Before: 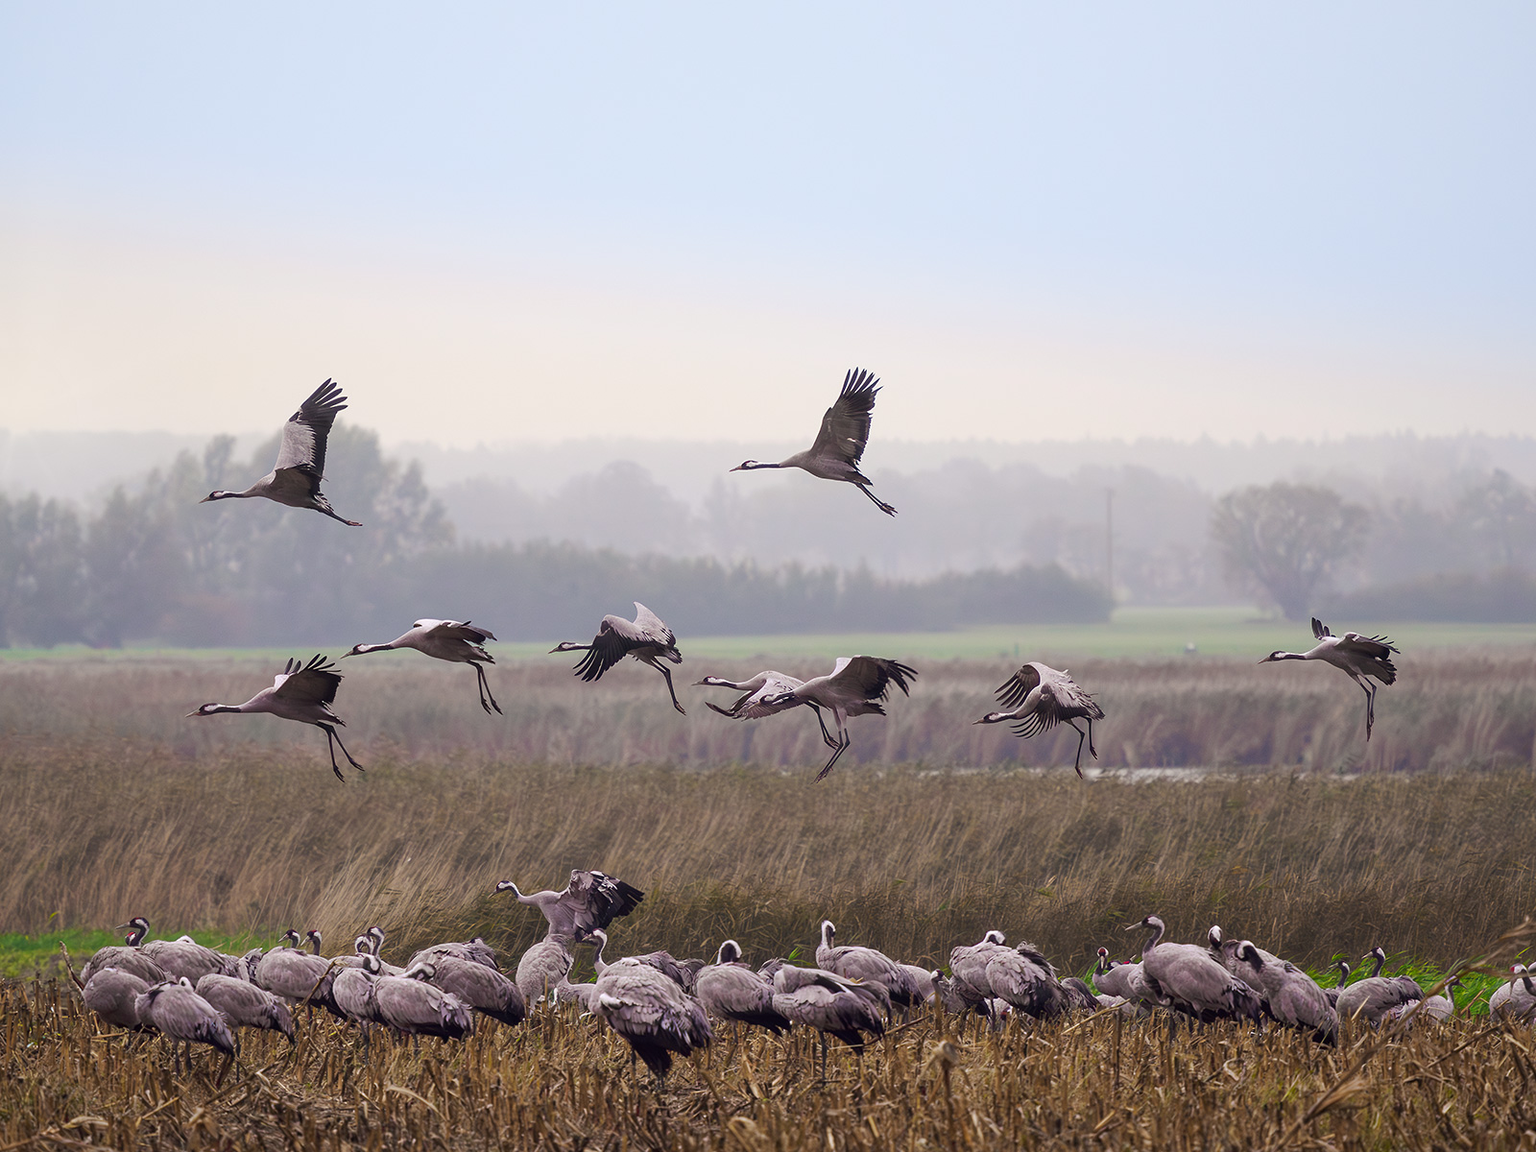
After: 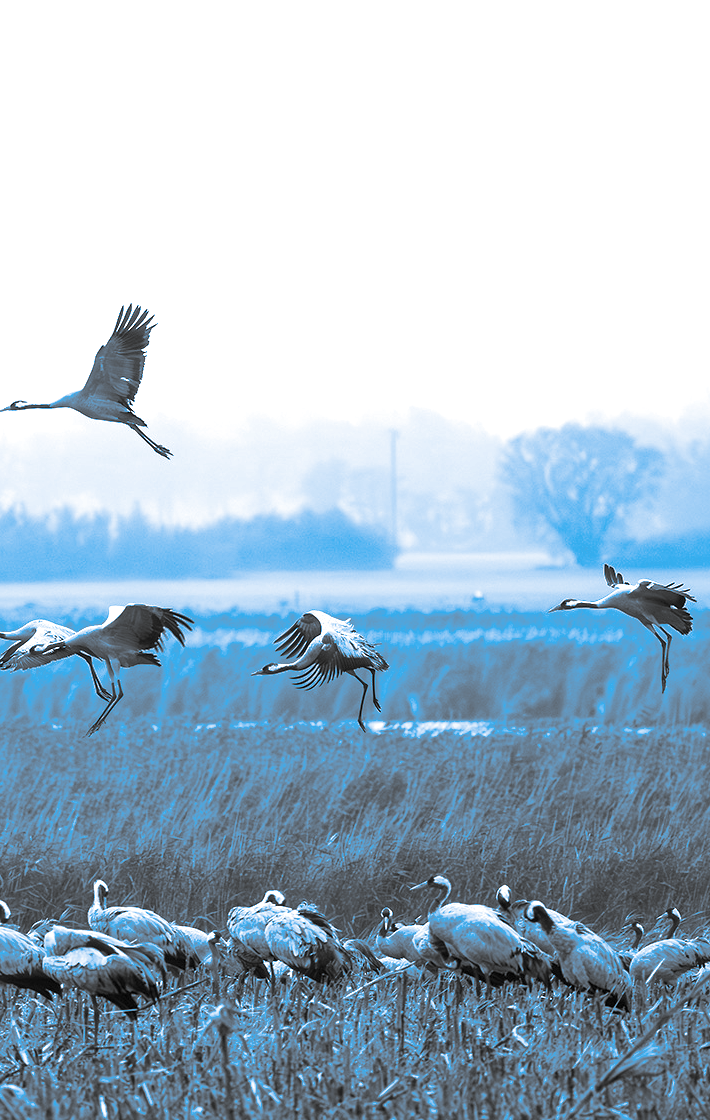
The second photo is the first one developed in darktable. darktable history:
color balance rgb: perceptual saturation grading › global saturation 10%, global vibrance 10%
tone curve: curves: ch0 [(0, 0) (0.822, 0.825) (0.994, 0.955)]; ch1 [(0, 0) (0.226, 0.261) (0.383, 0.397) (0.46, 0.46) (0.498, 0.501) (0.524, 0.543) (0.578, 0.575) (1, 1)]; ch2 [(0, 0) (0.438, 0.456) (0.5, 0.495) (0.547, 0.515) (0.597, 0.58) (0.629, 0.603) (1, 1)], color space Lab, independent channels, preserve colors none
split-toning: shadows › hue 220°, shadows › saturation 0.64, highlights › hue 220°, highlights › saturation 0.64, balance 0, compress 5.22%
white balance: red 1.042, blue 1.17
crop: left 47.628%, top 6.643%, right 7.874%
local contrast: mode bilateral grid, contrast 20, coarseness 50, detail 120%, midtone range 0.2
color zones: curves: ch1 [(0, -0.014) (0.143, -0.013) (0.286, -0.013) (0.429, -0.016) (0.571, -0.019) (0.714, -0.015) (0.857, 0.002) (1, -0.014)]
exposure: black level correction 0, exposure 0.9 EV, compensate highlight preservation false
